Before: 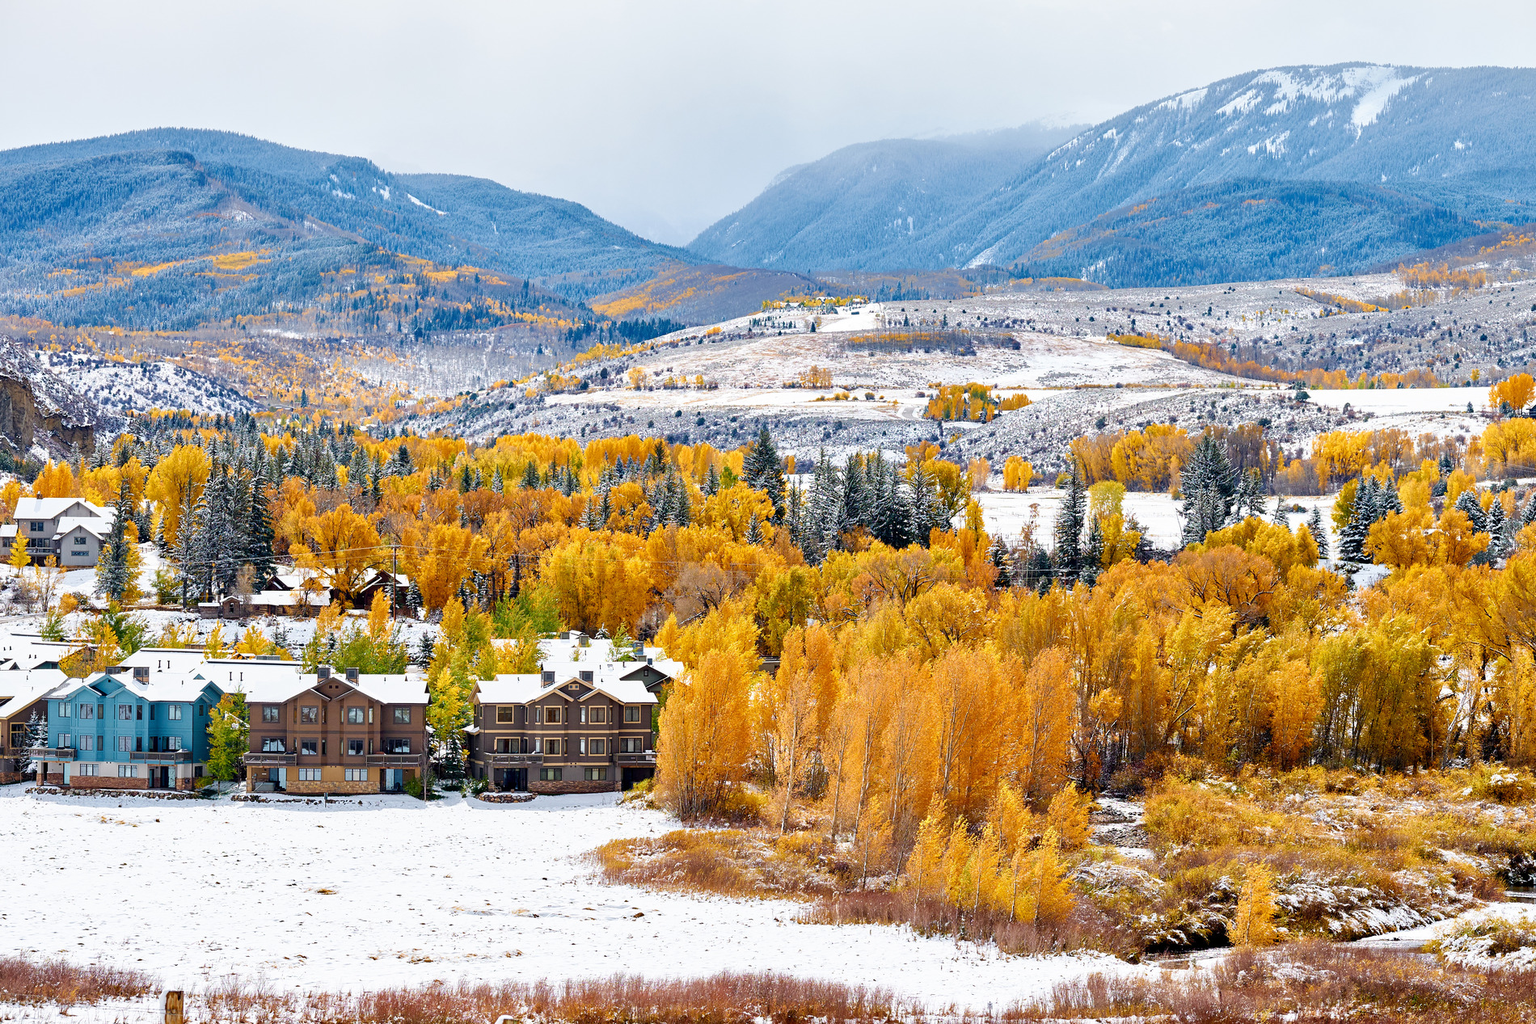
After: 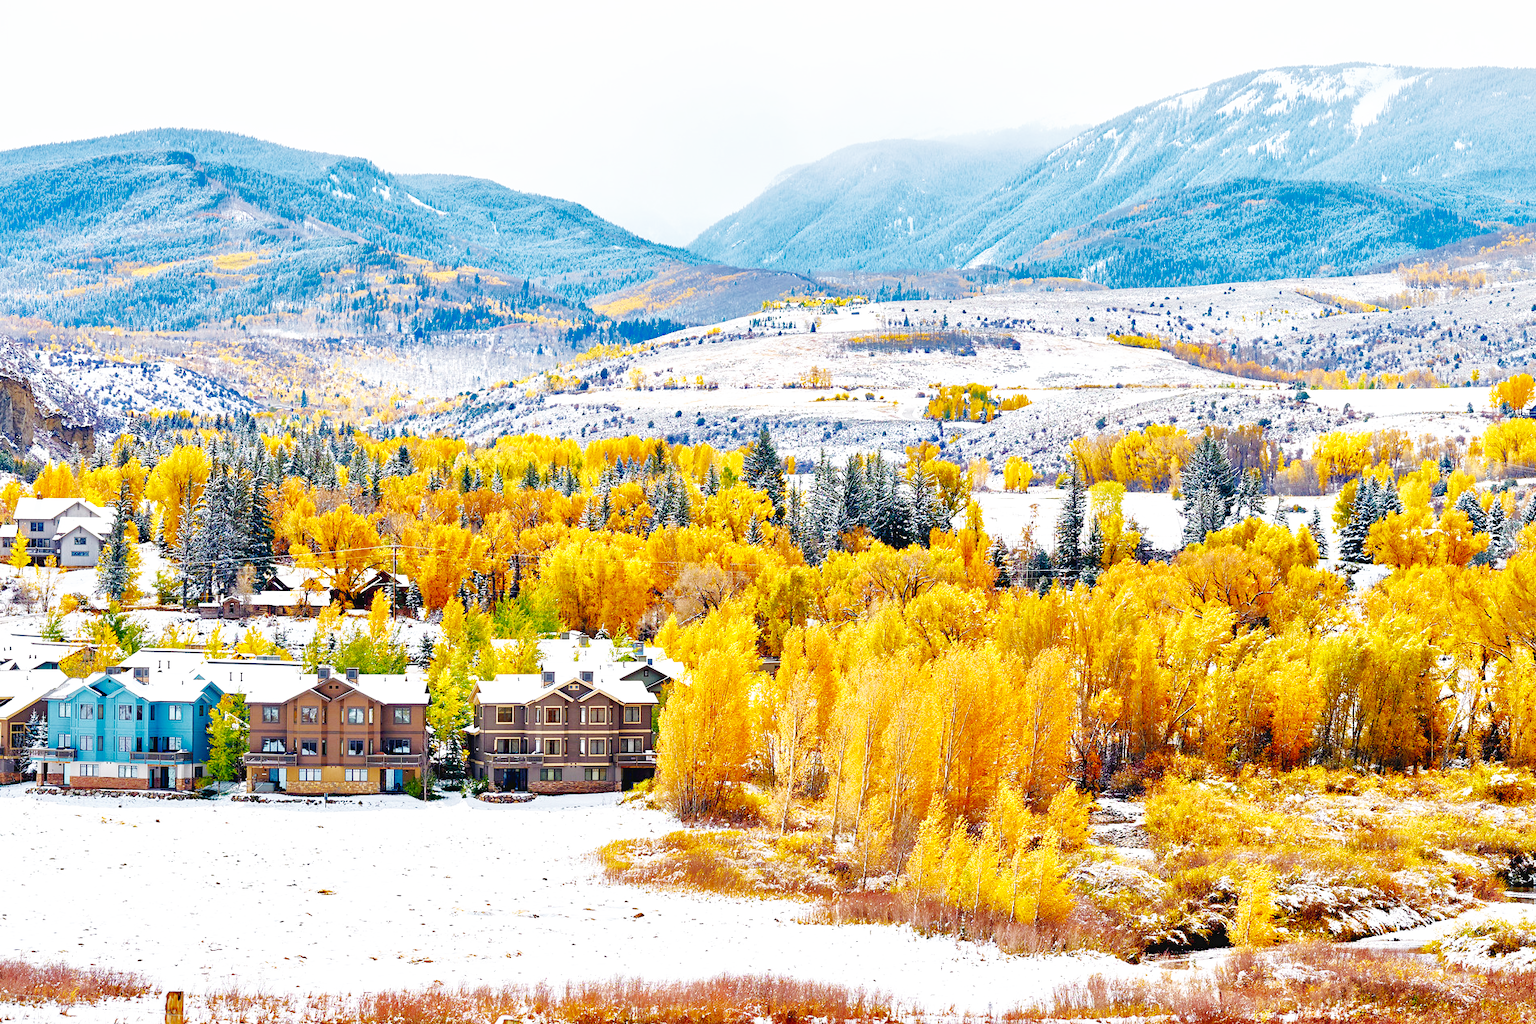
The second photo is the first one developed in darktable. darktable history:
shadows and highlights: on, module defaults
base curve: curves: ch0 [(0, 0.003) (0.001, 0.002) (0.006, 0.004) (0.02, 0.022) (0.048, 0.086) (0.094, 0.234) (0.162, 0.431) (0.258, 0.629) (0.385, 0.8) (0.548, 0.918) (0.751, 0.988) (1, 1)], preserve colors none
